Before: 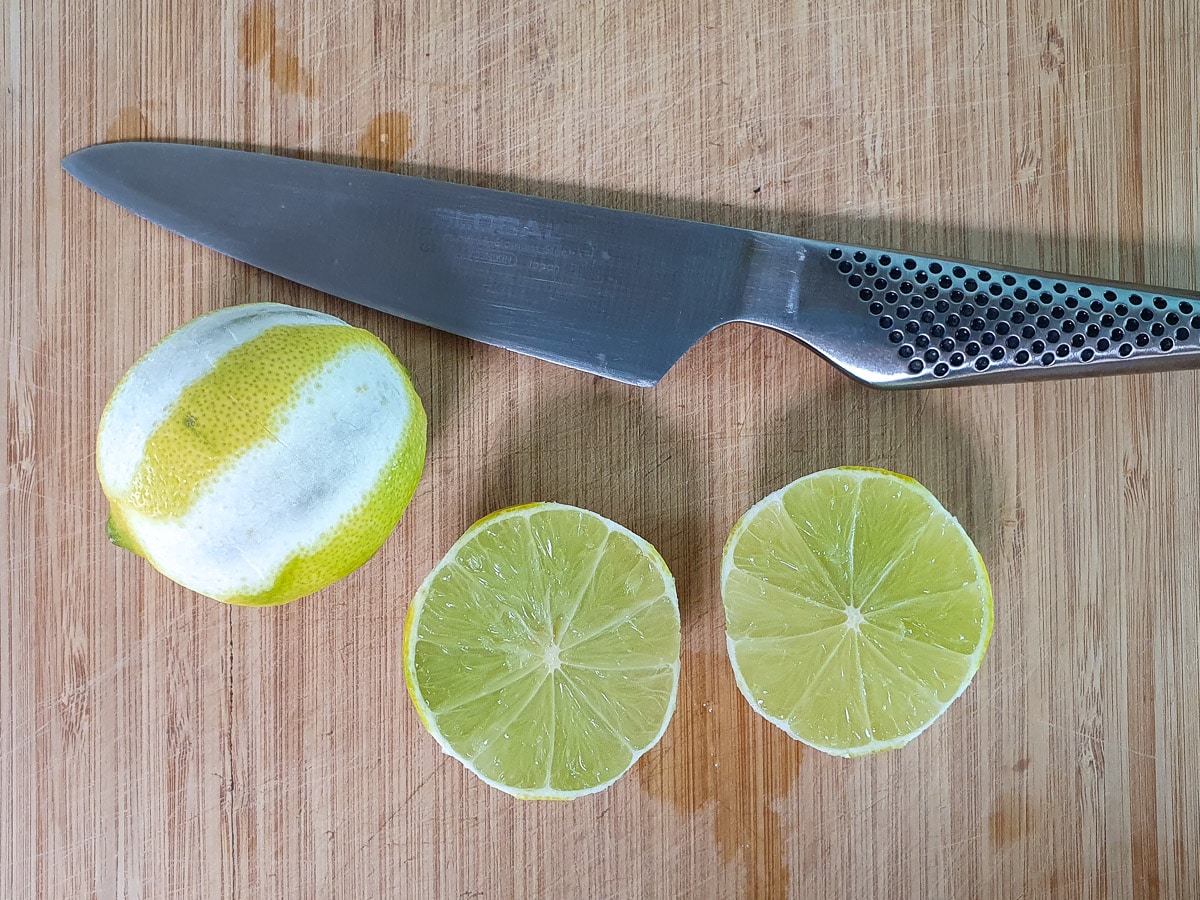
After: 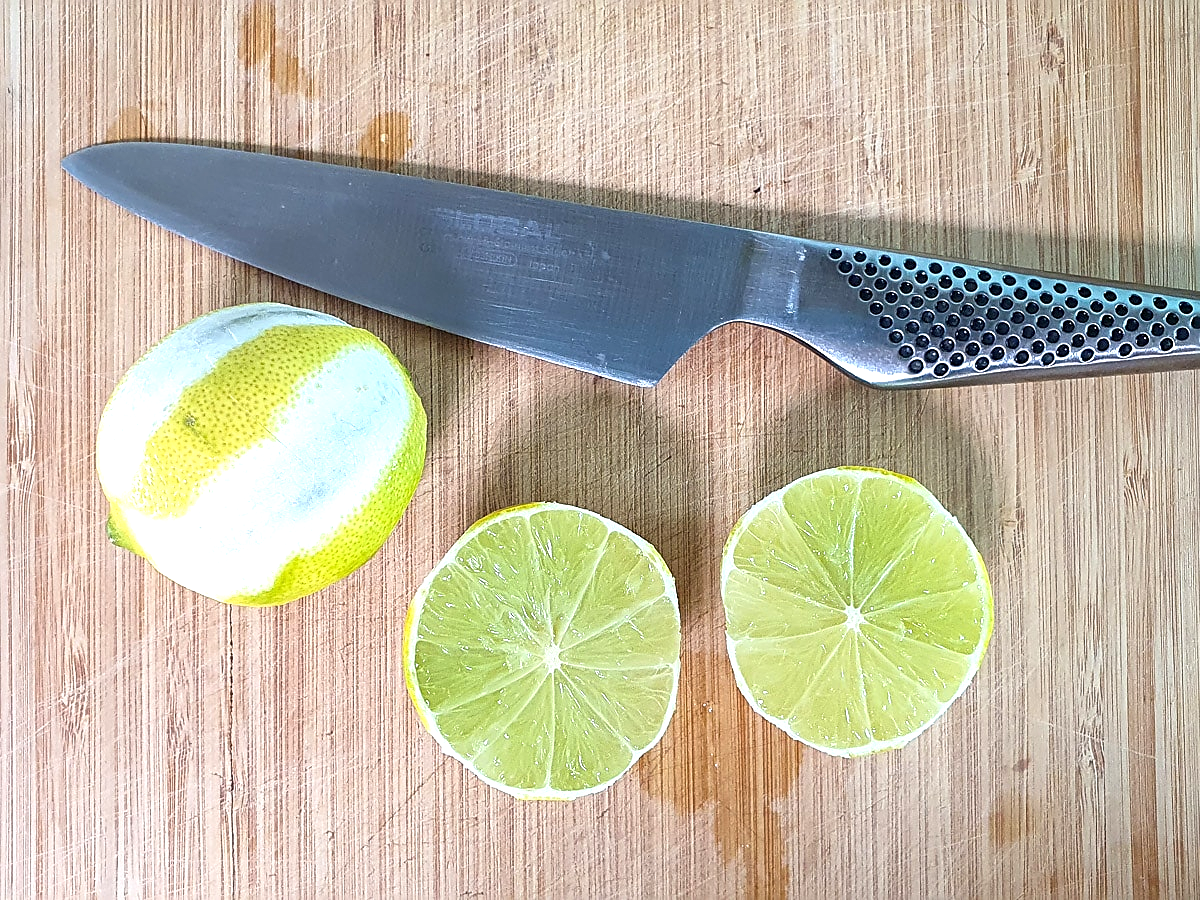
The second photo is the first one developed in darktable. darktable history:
sharpen: on, module defaults
exposure: black level correction 0, exposure 0.7 EV, compensate exposure bias true, compensate highlight preservation false
